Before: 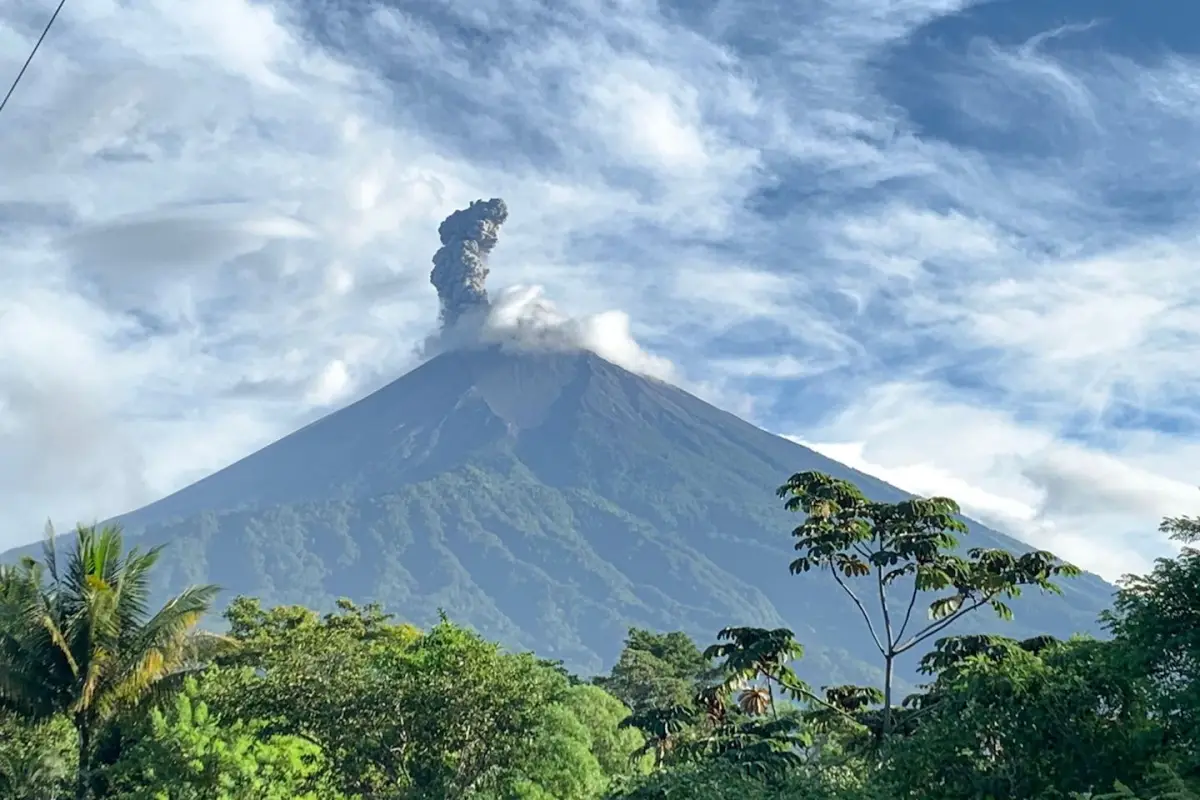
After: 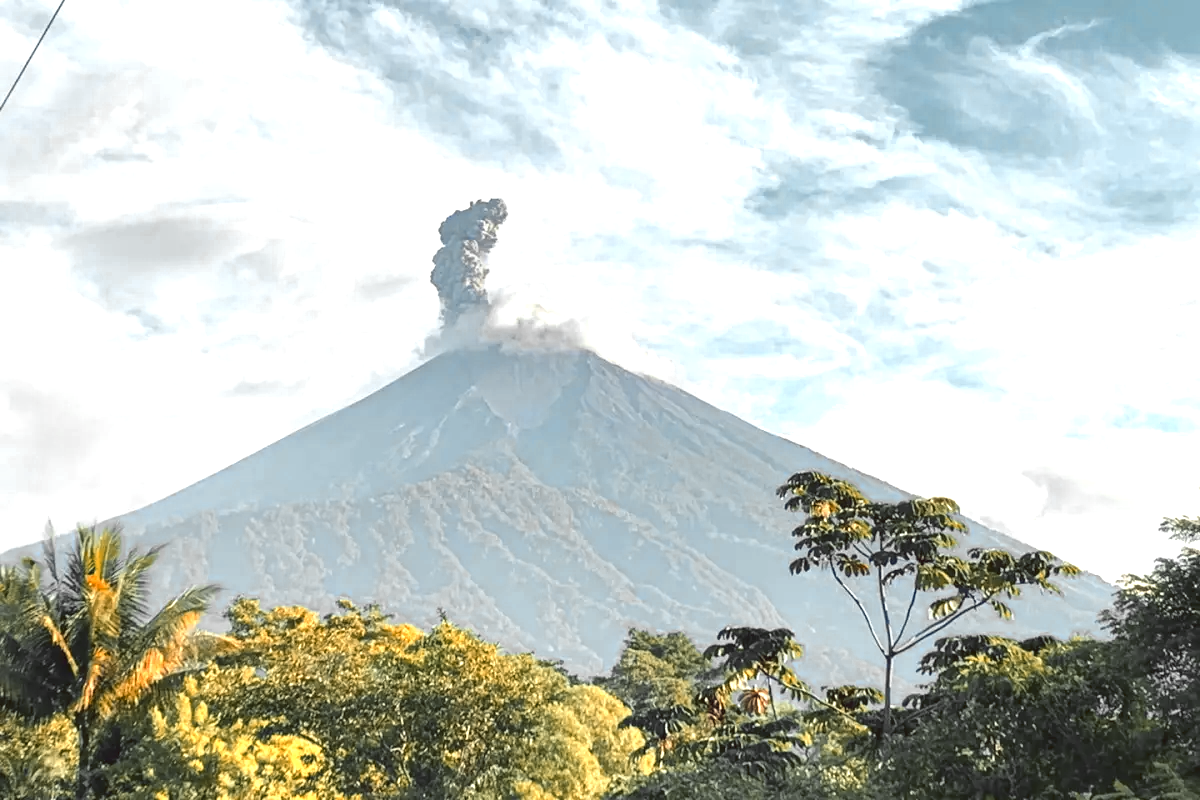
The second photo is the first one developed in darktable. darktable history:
exposure: black level correction 0, exposure 0.7 EV, compensate exposure bias true, compensate highlight preservation false
color balance: lift [1.005, 1.002, 0.998, 0.998], gamma [1, 1.021, 1.02, 0.979], gain [0.923, 1.066, 1.056, 0.934]
color zones: curves: ch0 [(0.009, 0.528) (0.136, 0.6) (0.255, 0.586) (0.39, 0.528) (0.522, 0.584) (0.686, 0.736) (0.849, 0.561)]; ch1 [(0.045, 0.781) (0.14, 0.416) (0.257, 0.695) (0.442, 0.032) (0.738, 0.338) (0.818, 0.632) (0.891, 0.741) (1, 0.704)]; ch2 [(0, 0.667) (0.141, 0.52) (0.26, 0.37) (0.474, 0.432) (0.743, 0.286)]
